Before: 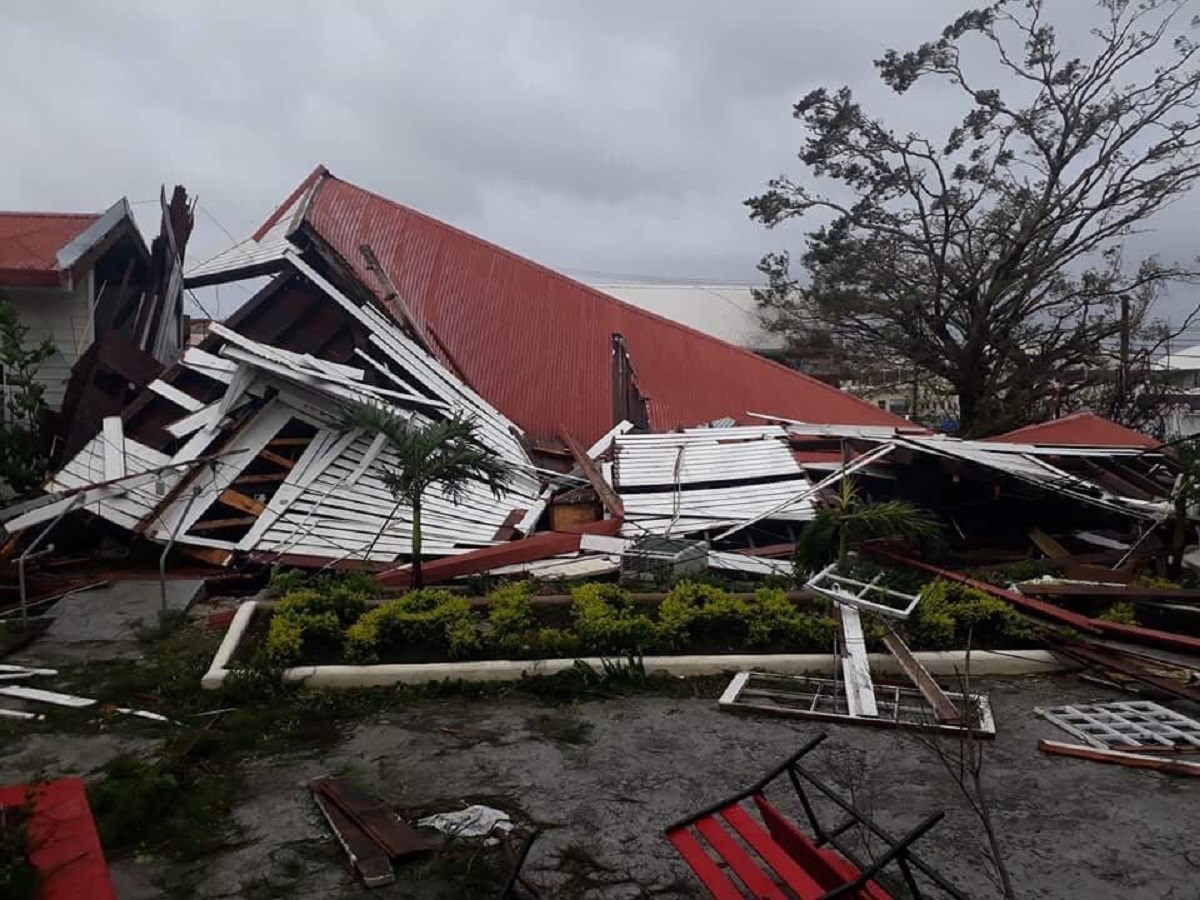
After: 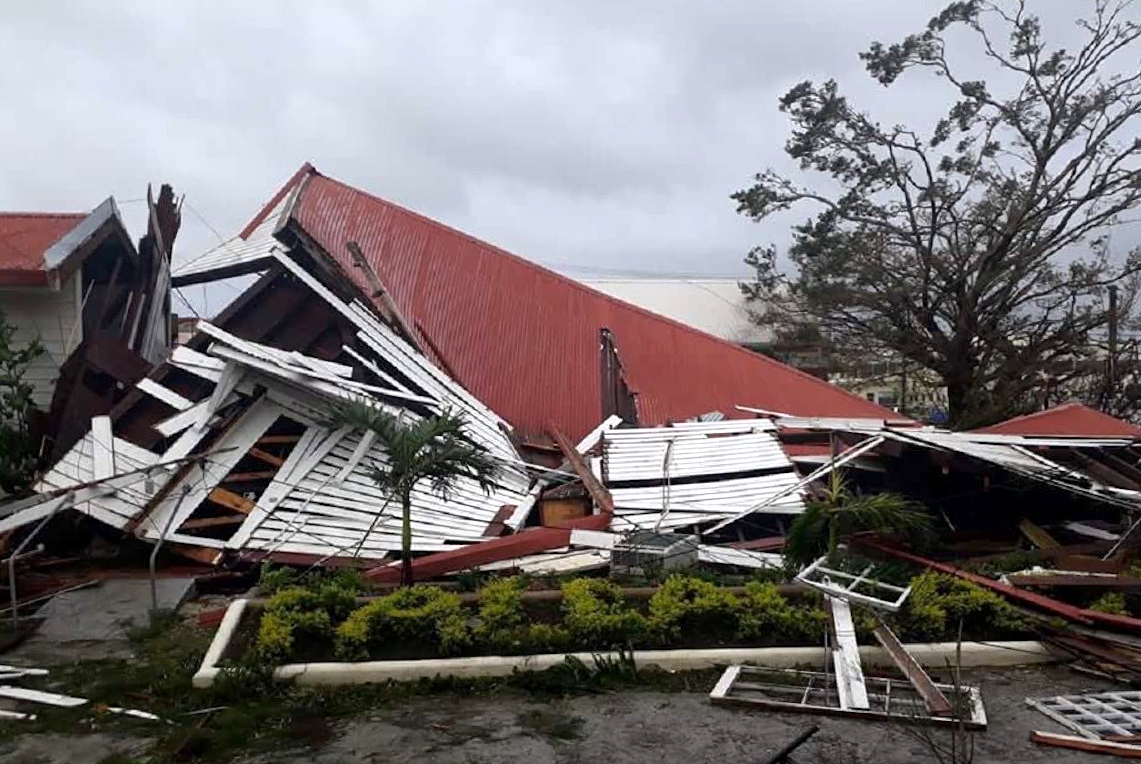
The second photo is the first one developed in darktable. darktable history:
crop and rotate: angle 0.511°, left 0.416%, right 3.32%, bottom 14.087%
exposure: black level correction 0.001, exposure 0.498 EV, compensate exposure bias true, compensate highlight preservation false
